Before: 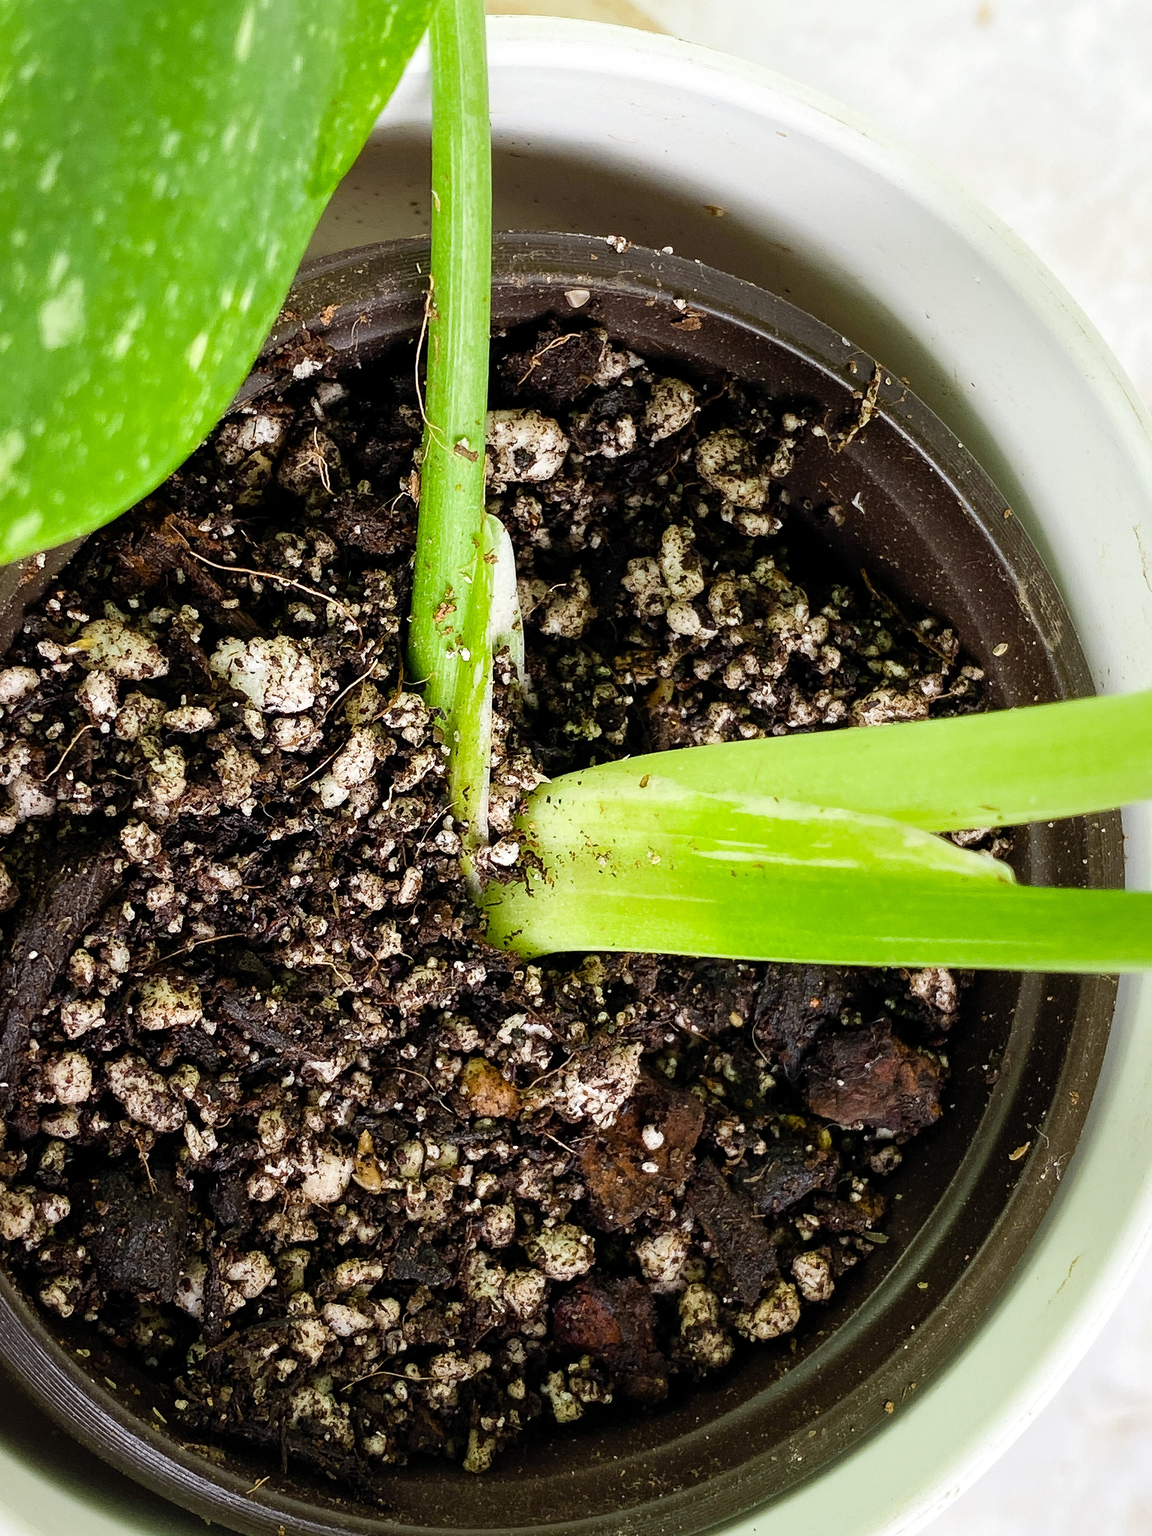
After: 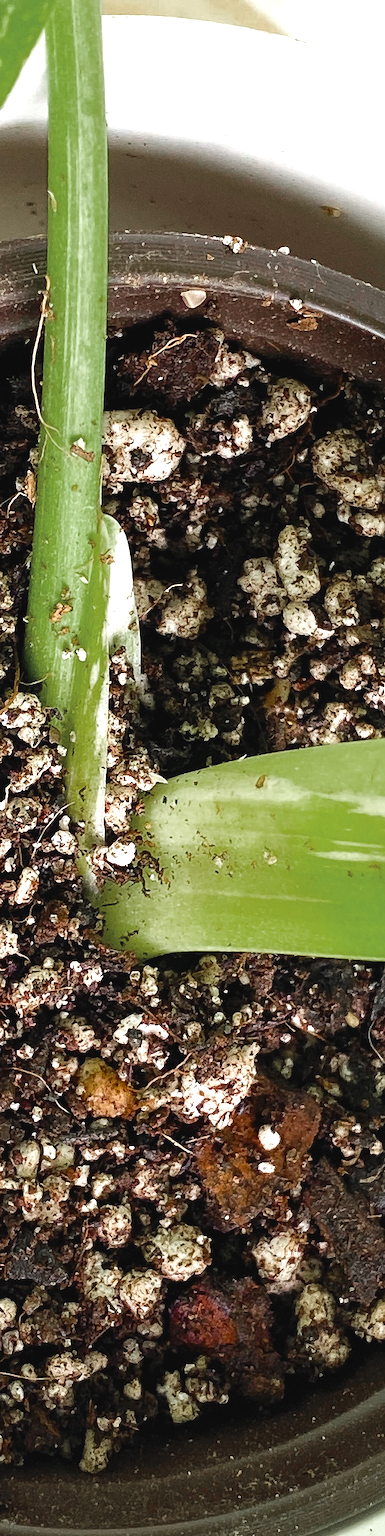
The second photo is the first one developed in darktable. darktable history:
color zones: curves: ch0 [(0, 0.48) (0.209, 0.398) (0.305, 0.332) (0.429, 0.493) (0.571, 0.5) (0.714, 0.5) (0.857, 0.5) (1, 0.48)]; ch1 [(0, 0.736) (0.143, 0.625) (0.225, 0.371) (0.429, 0.256) (0.571, 0.241) (0.714, 0.213) (0.857, 0.48) (1, 0.736)]; ch2 [(0, 0.448) (0.143, 0.498) (0.286, 0.5) (0.429, 0.5) (0.571, 0.5) (0.714, 0.5) (0.857, 0.5) (1, 0.448)]
crop: left 33.334%, right 33.136%
exposure: black level correction -0.002, exposure 0.706 EV, compensate exposure bias true, compensate highlight preservation false
